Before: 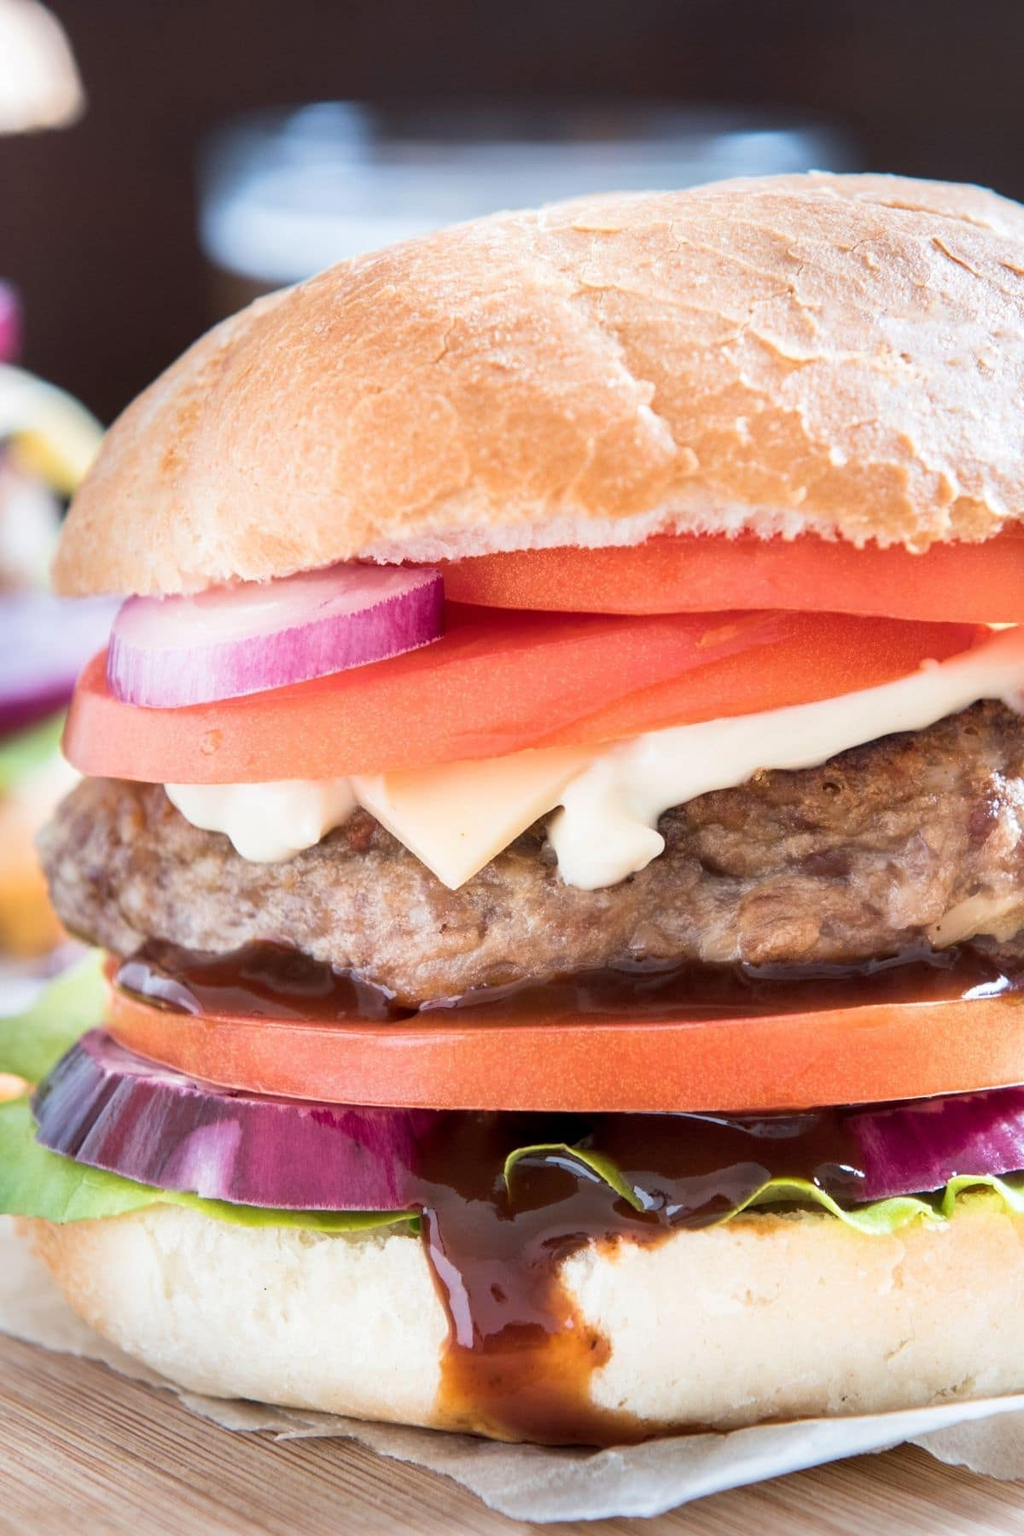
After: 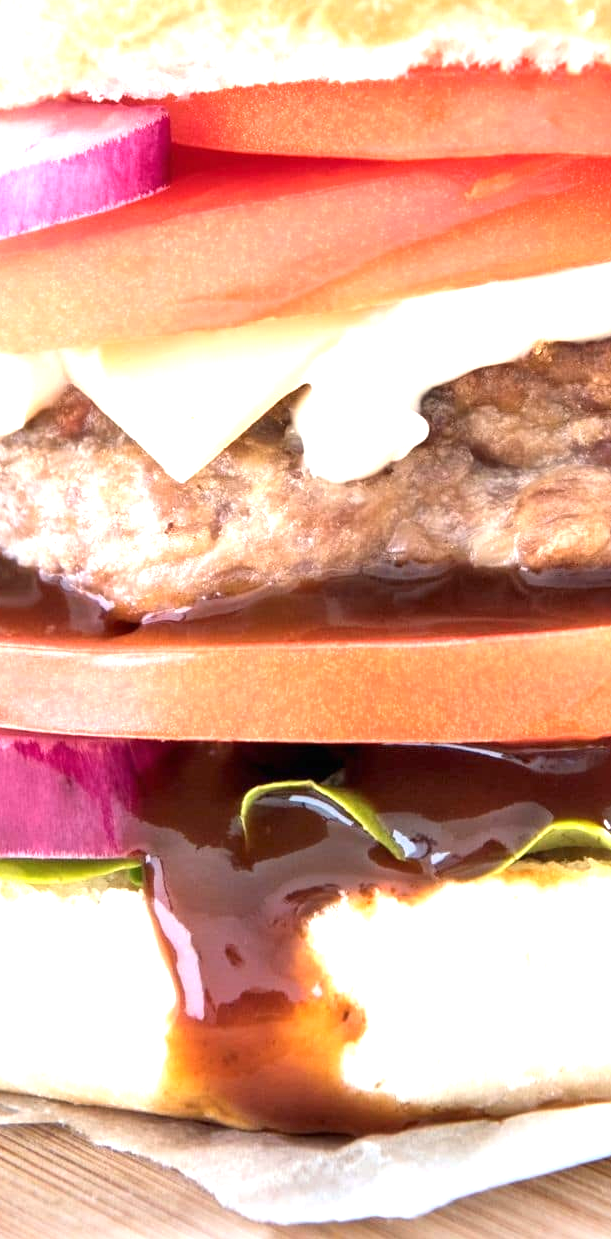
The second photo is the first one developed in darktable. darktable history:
crop and rotate: left 29.237%, top 31.152%, right 19.807%
exposure: black level correction 0, exposure 1.1 EV, compensate exposure bias true, compensate highlight preservation false
